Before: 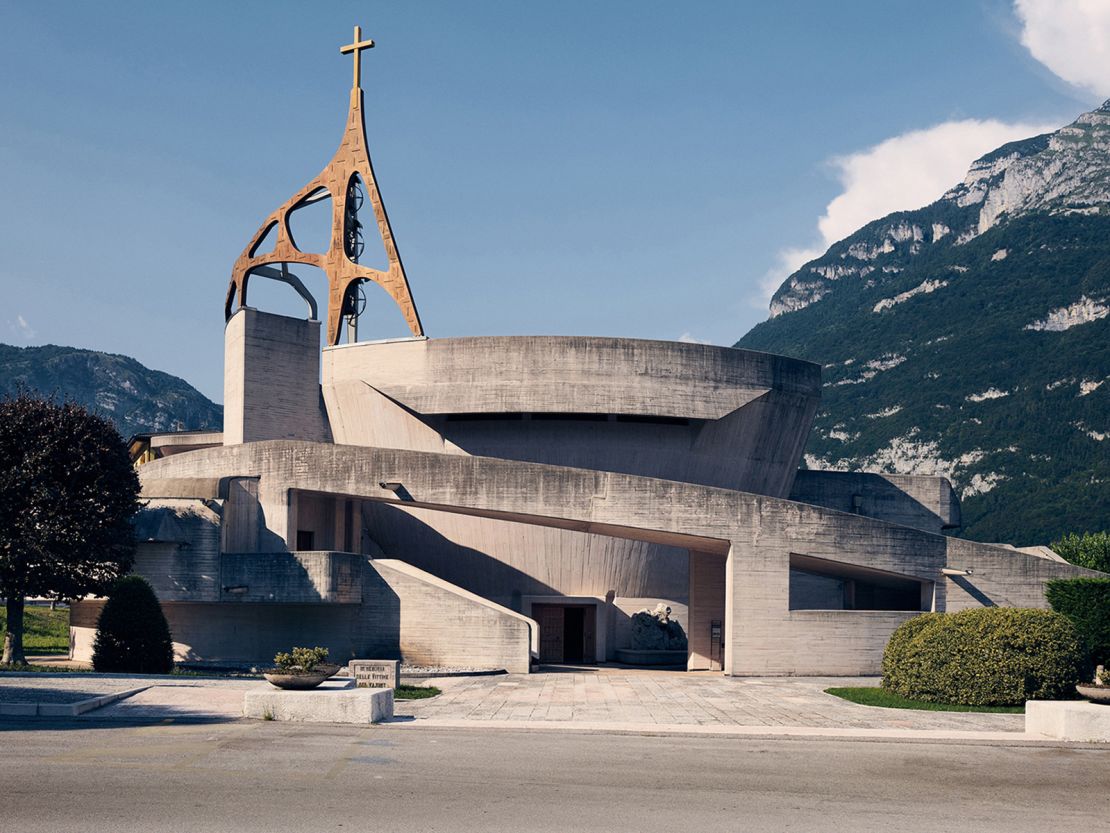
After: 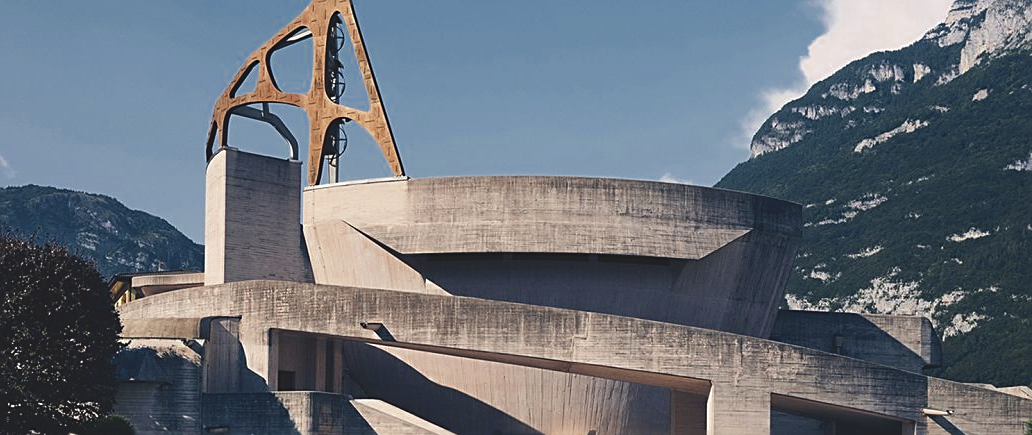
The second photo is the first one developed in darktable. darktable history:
crop: left 1.744%, top 19.225%, right 5.069%, bottom 28.357%
sharpen: on, module defaults
color zones: curves: ch0 [(0, 0.5) (0.125, 0.4) (0.25, 0.5) (0.375, 0.4) (0.5, 0.4) (0.625, 0.35) (0.75, 0.35) (0.875, 0.5)]; ch1 [(0, 0.35) (0.125, 0.45) (0.25, 0.35) (0.375, 0.35) (0.5, 0.35) (0.625, 0.35) (0.75, 0.45) (0.875, 0.35)]; ch2 [(0, 0.6) (0.125, 0.5) (0.25, 0.5) (0.375, 0.6) (0.5, 0.6) (0.625, 0.5) (0.75, 0.5) (0.875, 0.5)]
exposure: black level correction -0.015, compensate highlight preservation false
velvia: on, module defaults
